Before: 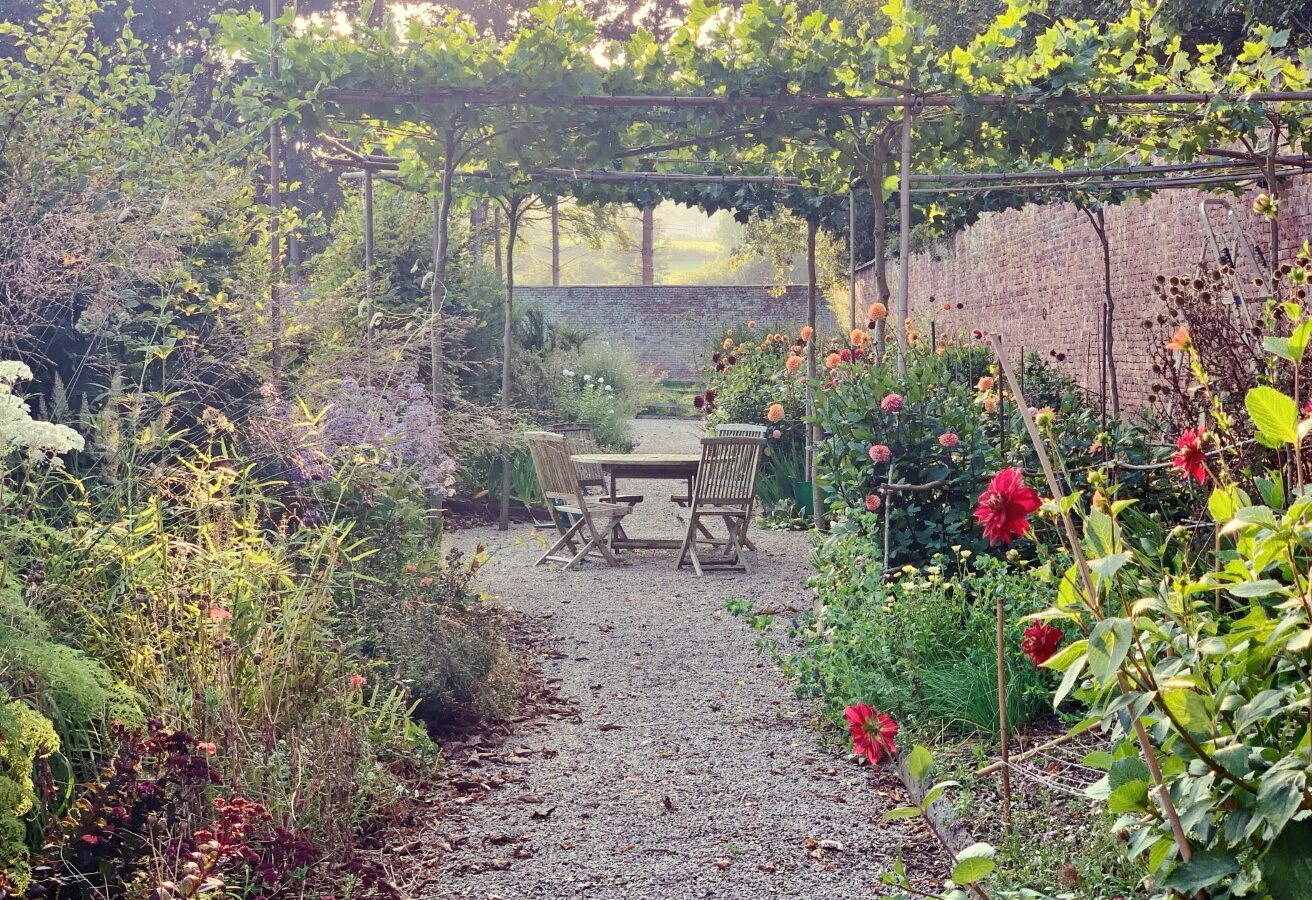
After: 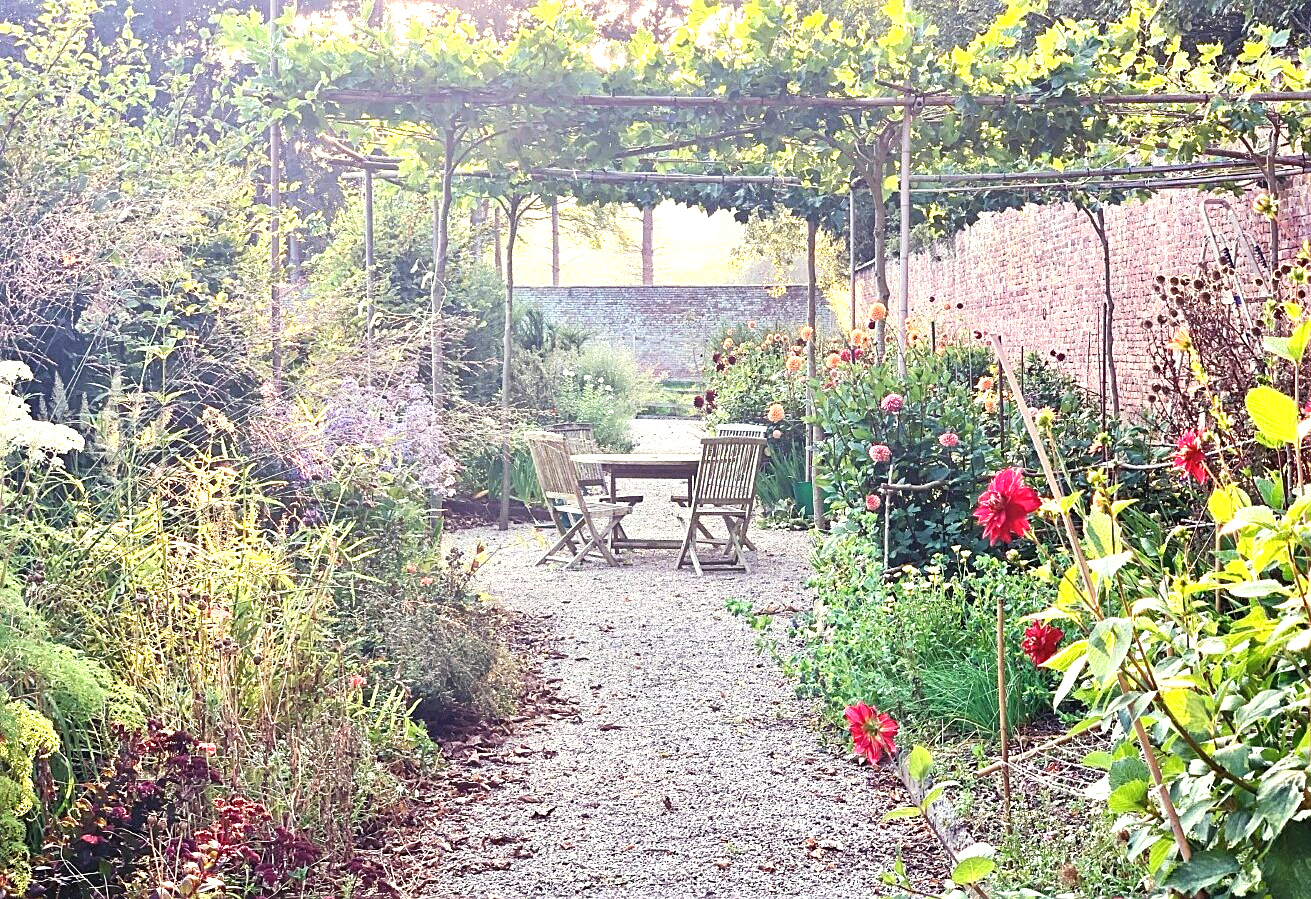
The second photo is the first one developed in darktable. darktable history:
exposure: black level correction -0.002, exposure 1.11 EV, compensate exposure bias true, compensate highlight preservation false
sharpen: on, module defaults
